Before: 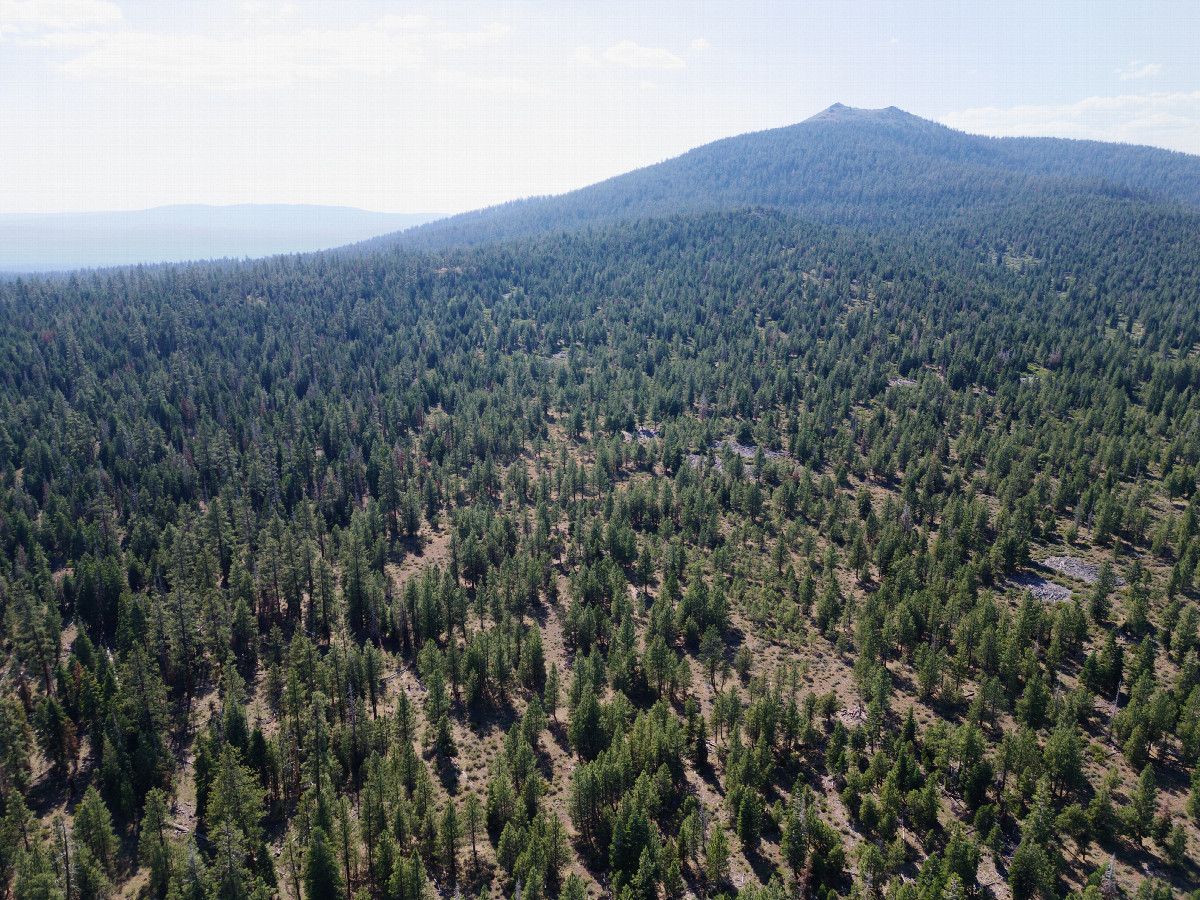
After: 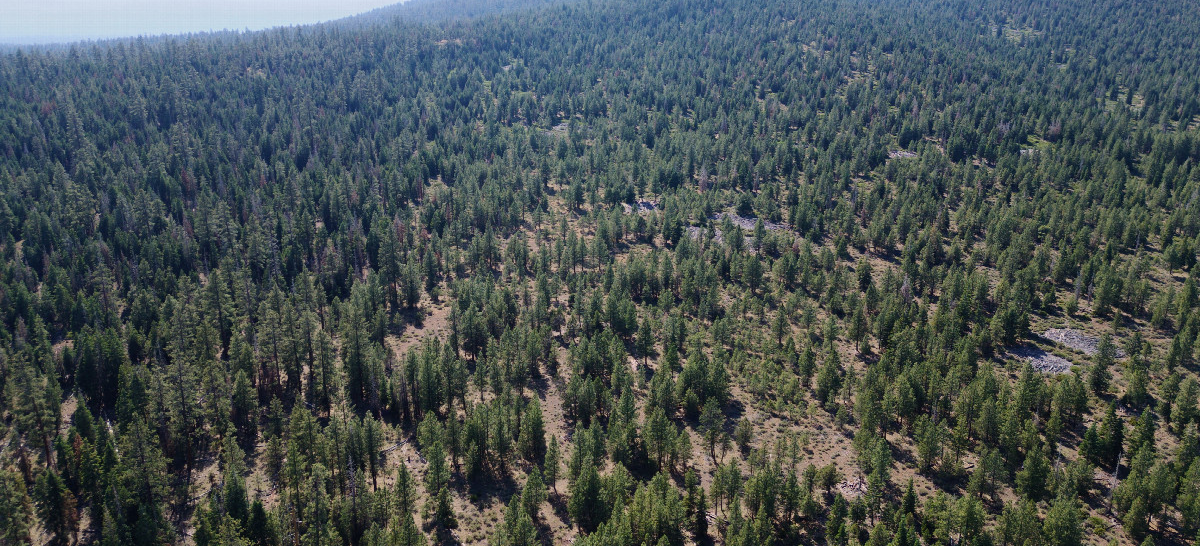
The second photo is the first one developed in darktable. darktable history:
crop and rotate: top 25.357%, bottom 13.942%
tone equalizer: -8 EV -0.55 EV
